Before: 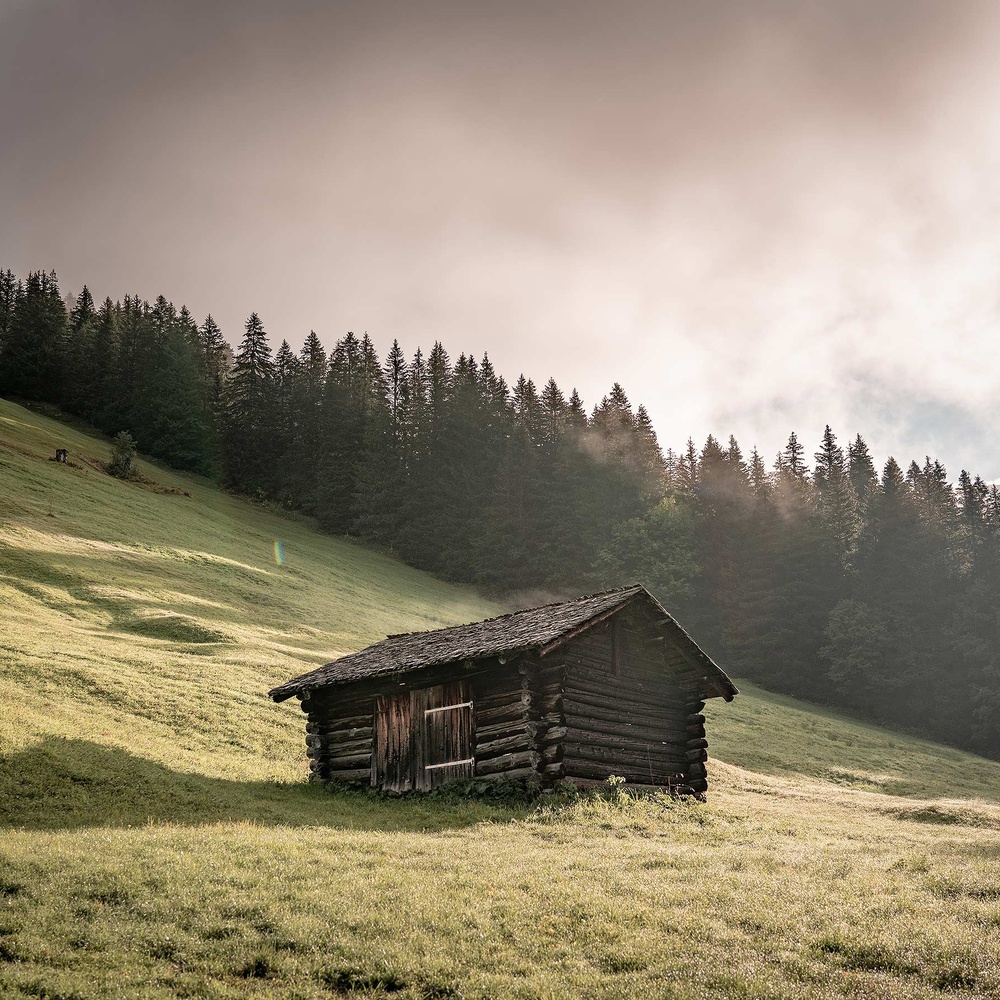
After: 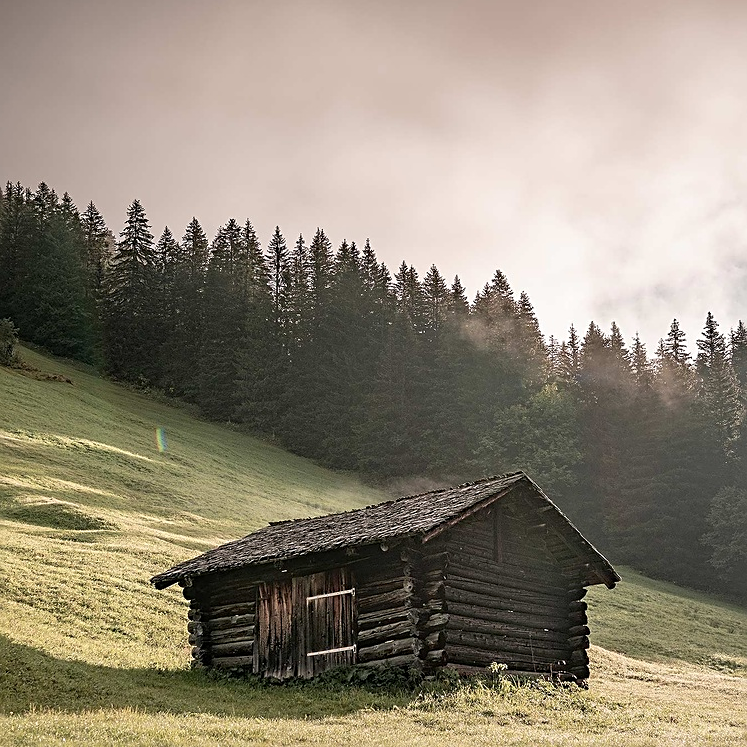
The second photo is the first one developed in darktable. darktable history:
crop and rotate: left 11.831%, top 11.346%, right 13.429%, bottom 13.899%
sharpen: on, module defaults
